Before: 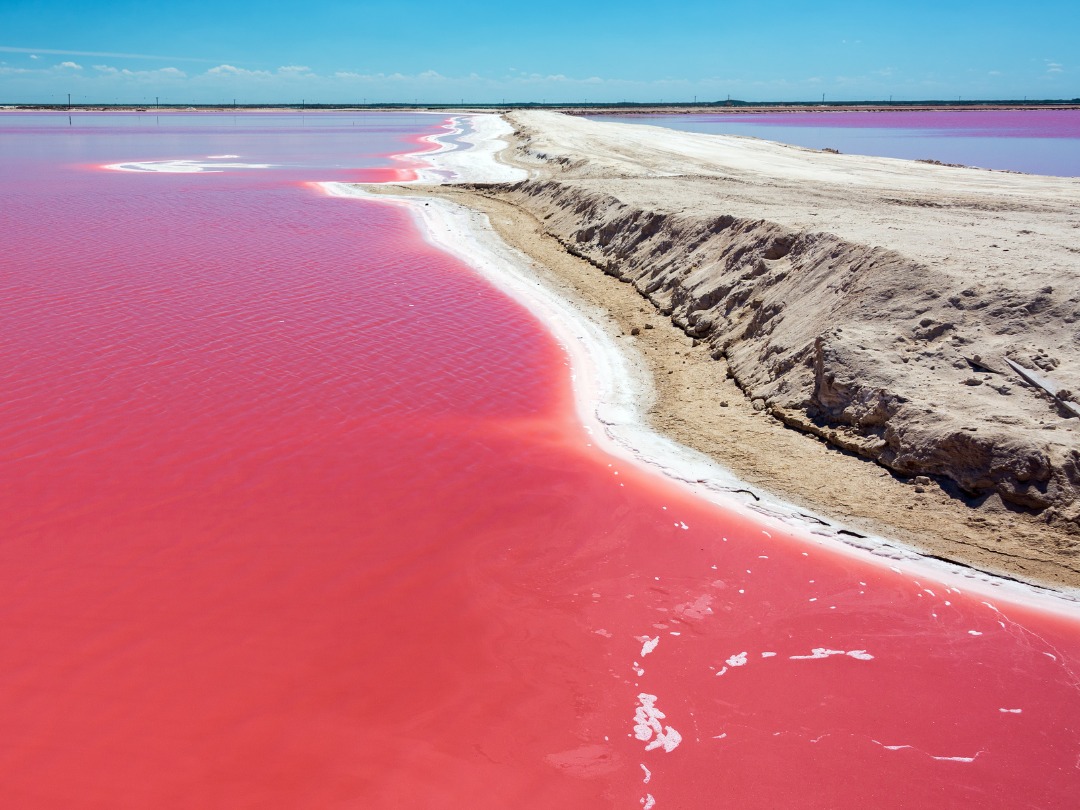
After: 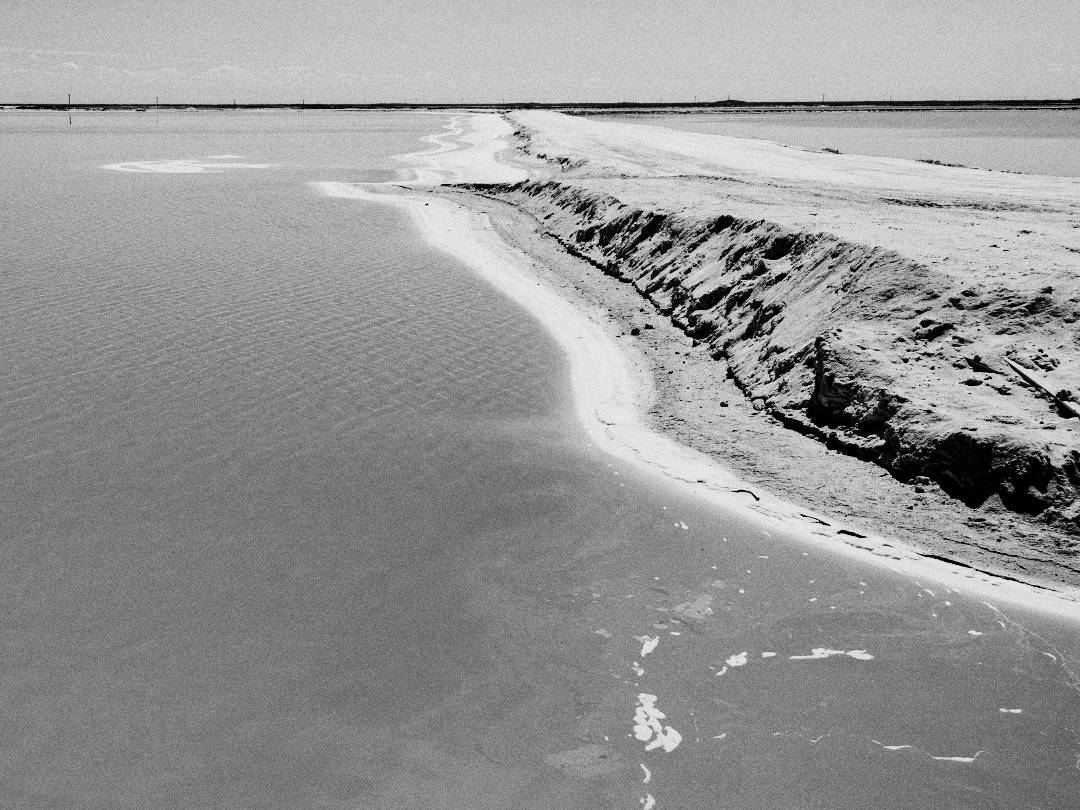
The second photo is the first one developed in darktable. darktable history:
contrast equalizer: octaves 7, y [[0.6 ×6], [0.55 ×6], [0 ×6], [0 ×6], [0 ×6]], mix 0.29
color calibration "_builtin_monochrome | ILFORD HP5+": output gray [0.253, 0.26, 0.487, 0], gray › normalize channels true, illuminant same as pipeline (D50), adaptation XYZ, x 0.346, y 0.359, gamut compression 0
color balance rgb: global offset › luminance -0.51%, perceptual saturation grading › global saturation 27.53%, perceptual saturation grading › highlights -25%, perceptual saturation grading › shadows 25%, perceptual brilliance grading › highlights 6.62%, perceptual brilliance grading › mid-tones 17.07%, perceptual brilliance grading › shadows -5.23%
grain "silver grain": coarseness 0.09 ISO, strength 40%
haze removal: adaptive false
sigmoid: contrast 1.69, skew -0.23, preserve hue 0%, red attenuation 0.1, red rotation 0.035, green attenuation 0.1, green rotation -0.017, blue attenuation 0.15, blue rotation -0.052, base primaries Rec2020
exposure "_builtin_magic lantern defaults": compensate highlight preservation false
